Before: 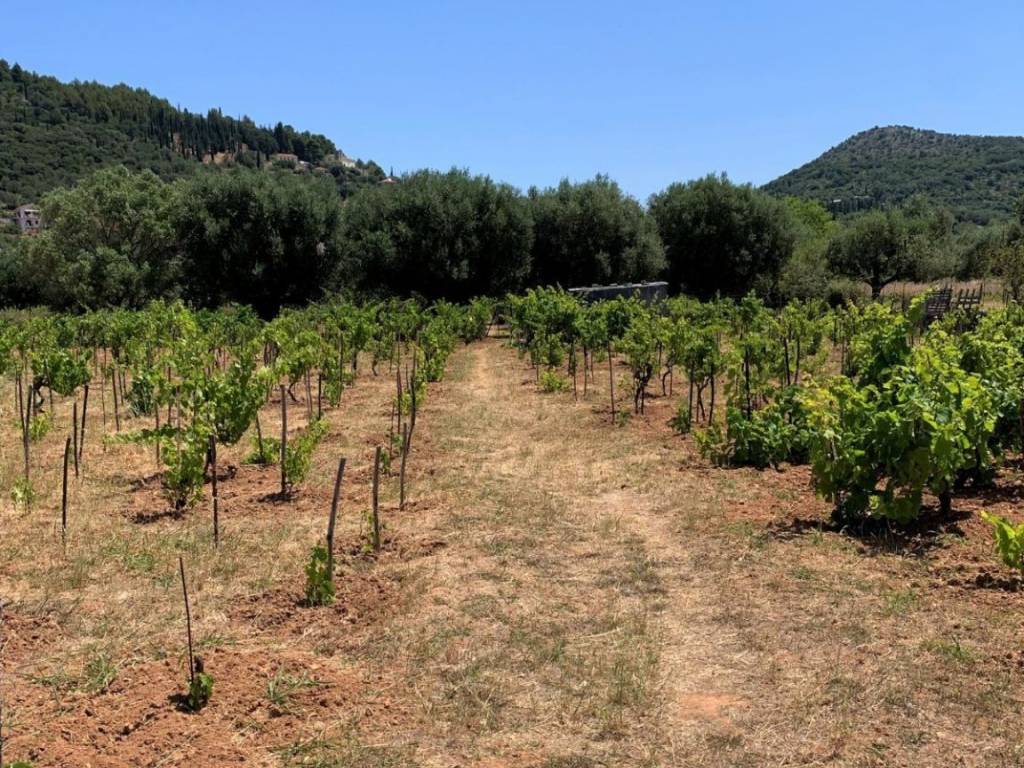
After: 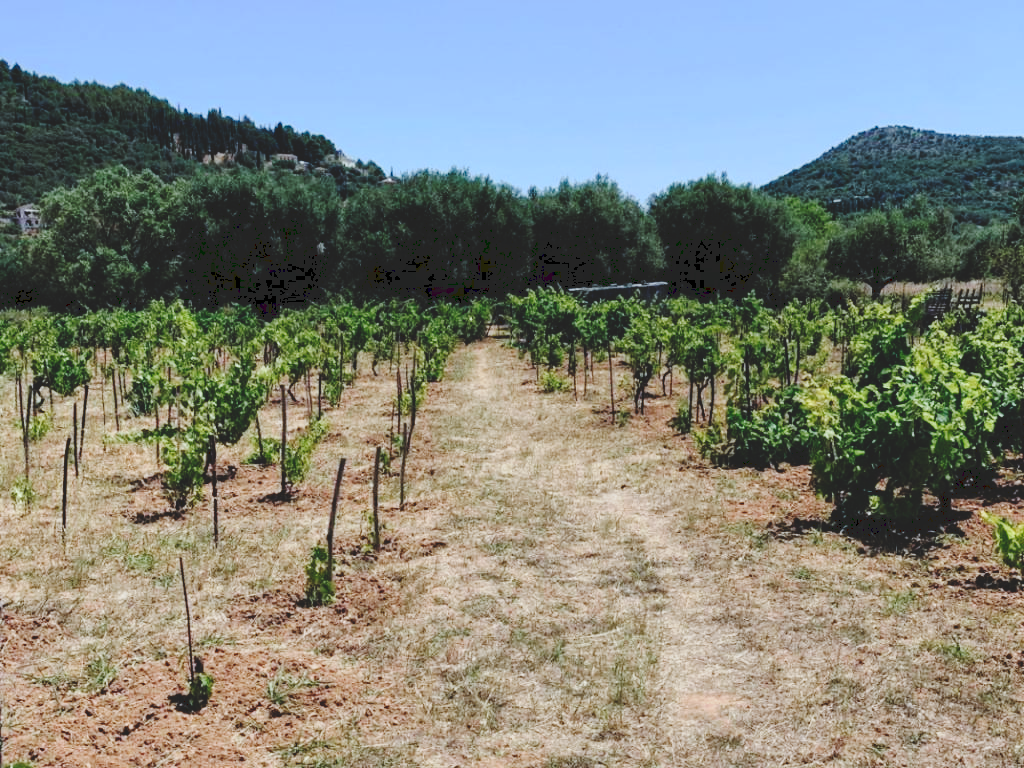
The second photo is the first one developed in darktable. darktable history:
tone curve: curves: ch0 [(0, 0) (0.003, 0.14) (0.011, 0.141) (0.025, 0.141) (0.044, 0.142) (0.069, 0.146) (0.1, 0.151) (0.136, 0.16) (0.177, 0.182) (0.224, 0.214) (0.277, 0.272) (0.335, 0.35) (0.399, 0.453) (0.468, 0.548) (0.543, 0.634) (0.623, 0.715) (0.709, 0.778) (0.801, 0.848) (0.898, 0.902) (1, 1)], preserve colors none
color calibration: gray › normalize channels true, illuminant Planckian (black body), x 0.375, y 0.374, temperature 4127.52 K, gamut compression 0.029
local contrast: mode bilateral grid, contrast 10, coarseness 25, detail 111%, midtone range 0.2
contrast brightness saturation: saturation -0.155
